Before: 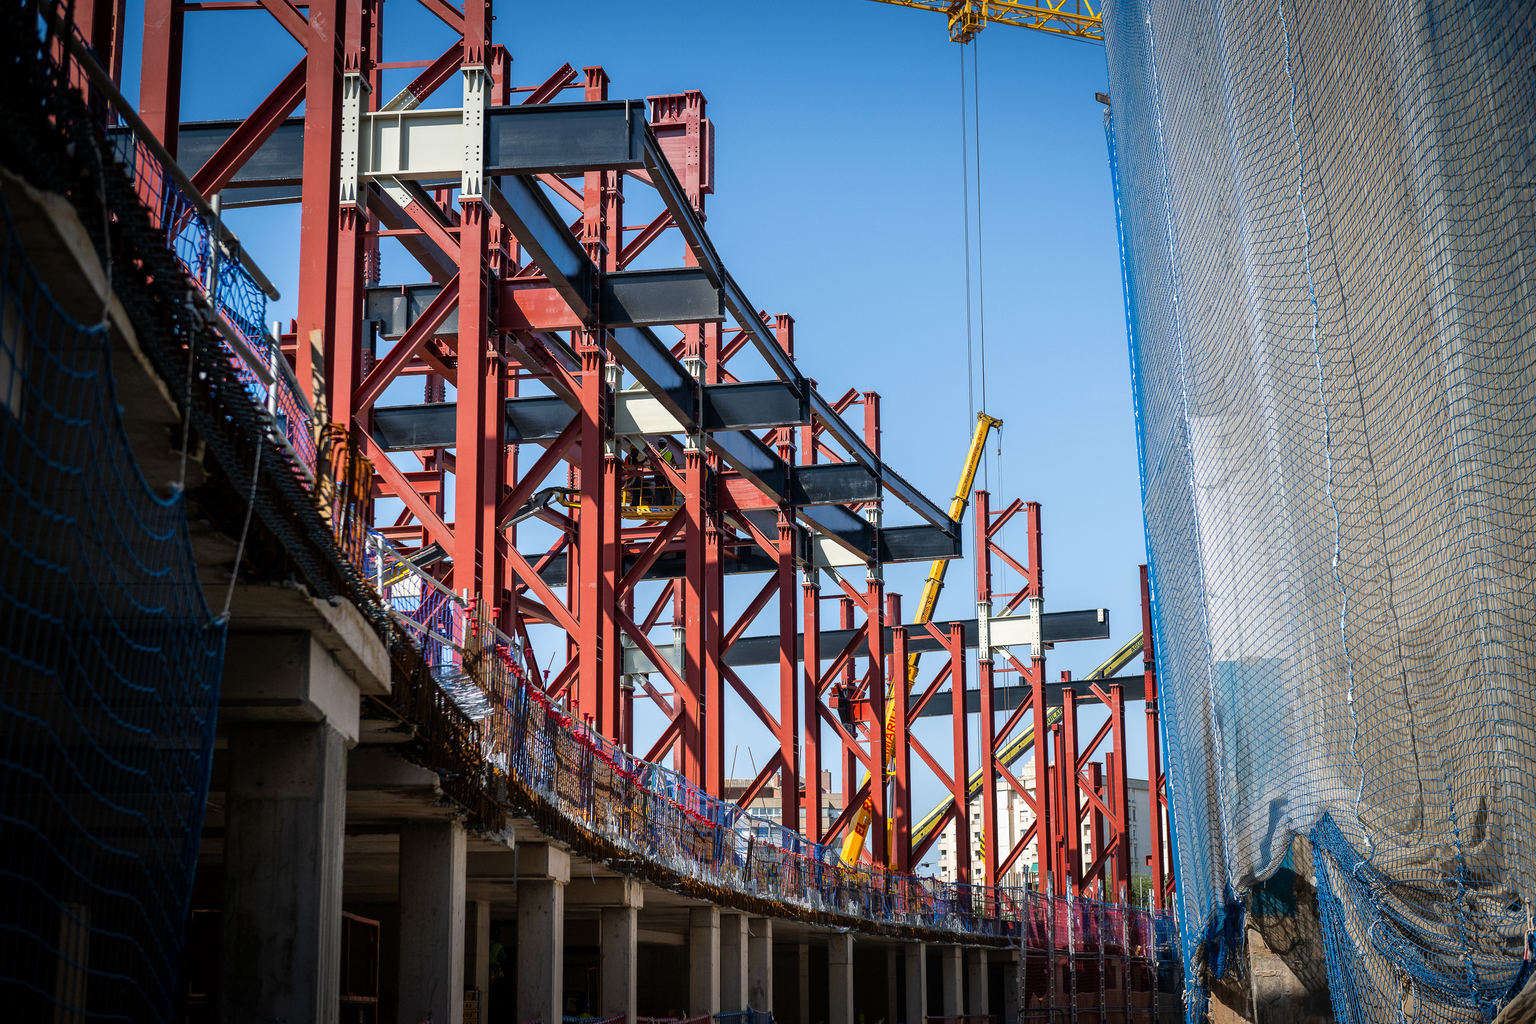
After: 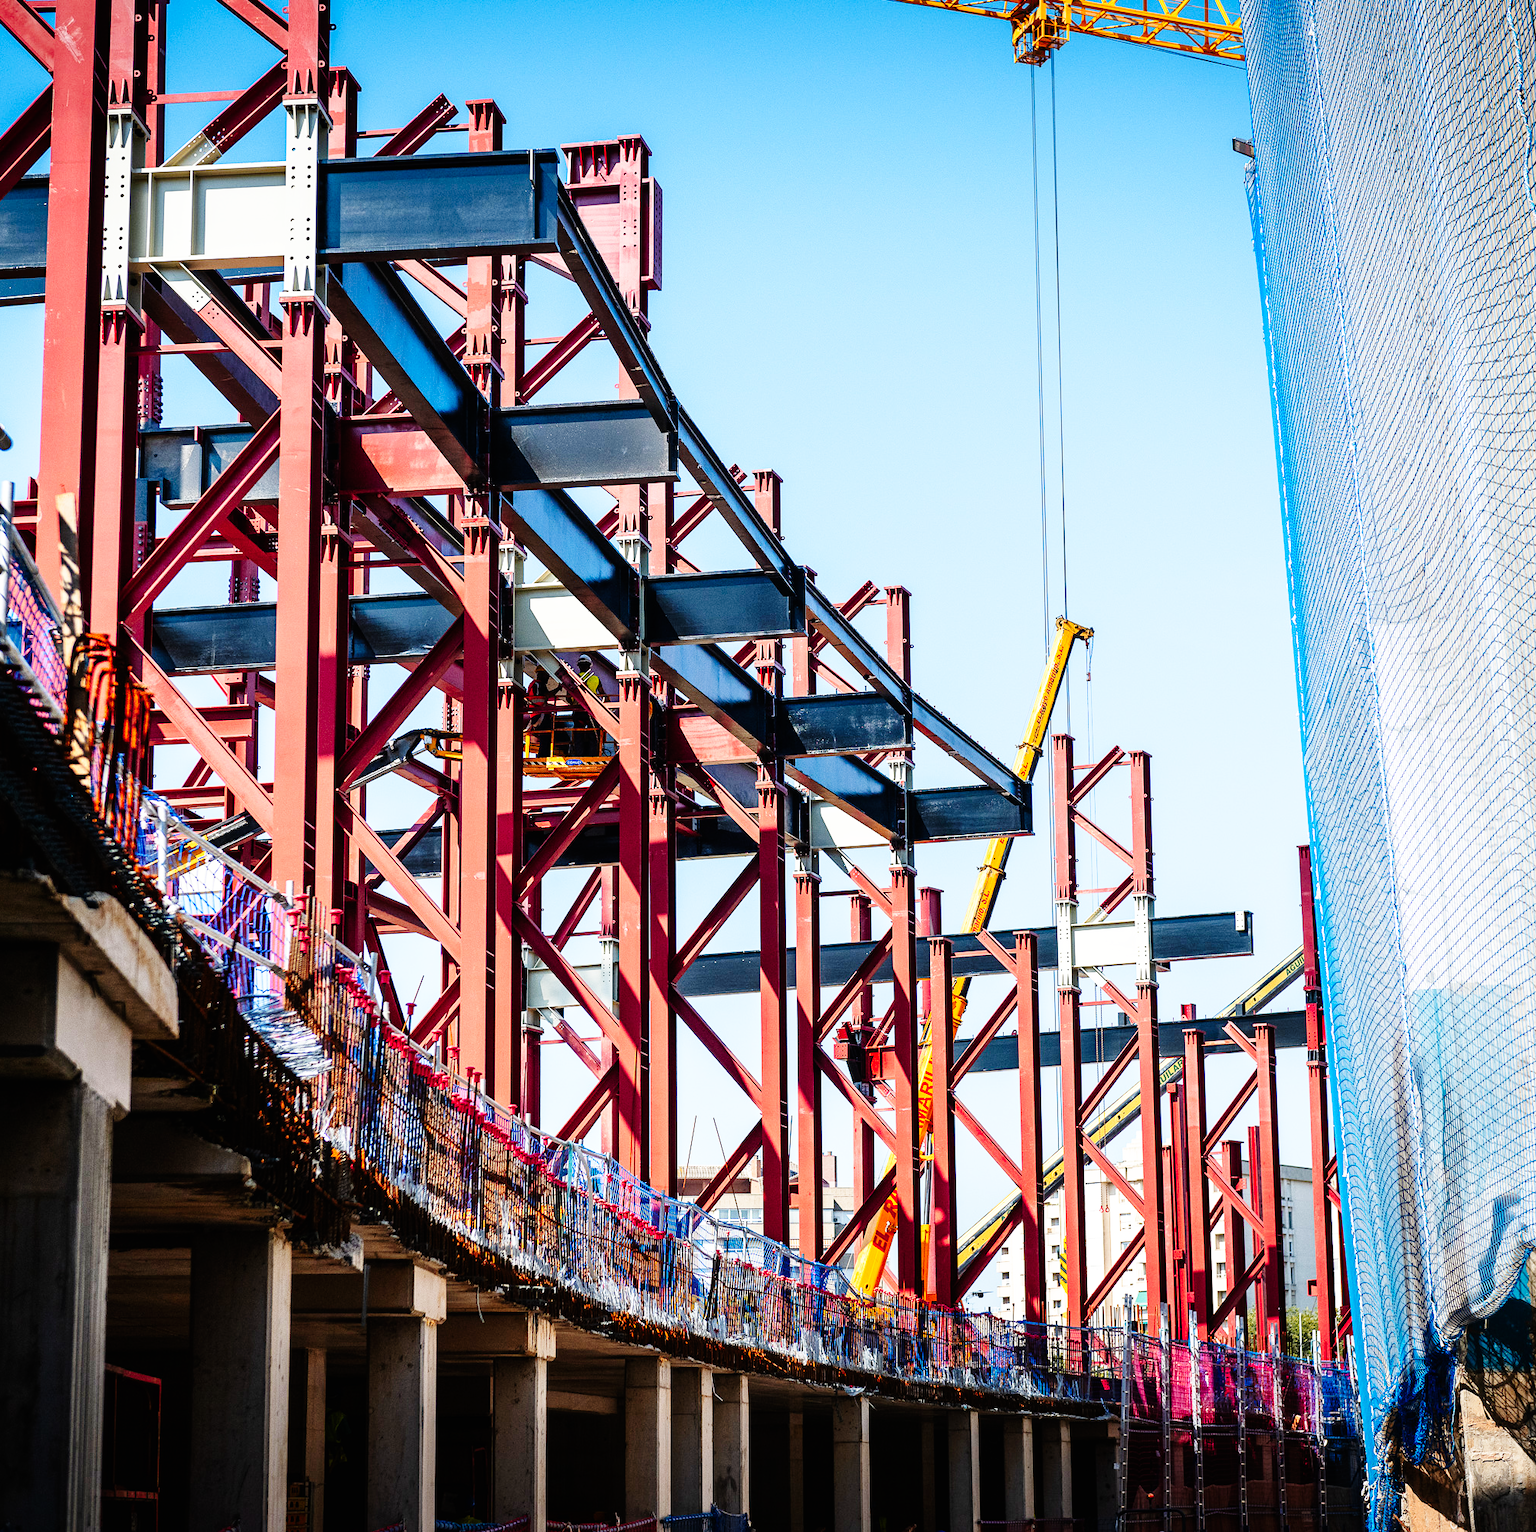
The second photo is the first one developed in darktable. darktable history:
base curve: curves: ch0 [(0, 0) (0, 0) (0.002, 0.001) (0.008, 0.003) (0.019, 0.011) (0.037, 0.037) (0.064, 0.11) (0.102, 0.232) (0.152, 0.379) (0.216, 0.524) (0.296, 0.665) (0.394, 0.789) (0.512, 0.881) (0.651, 0.945) (0.813, 0.986) (1, 1)], preserve colors none
crop and rotate: left 17.732%, right 15.423%
color zones: curves: ch1 [(0.309, 0.524) (0.41, 0.329) (0.508, 0.509)]; ch2 [(0.25, 0.457) (0.75, 0.5)]
tone equalizer: on, module defaults
